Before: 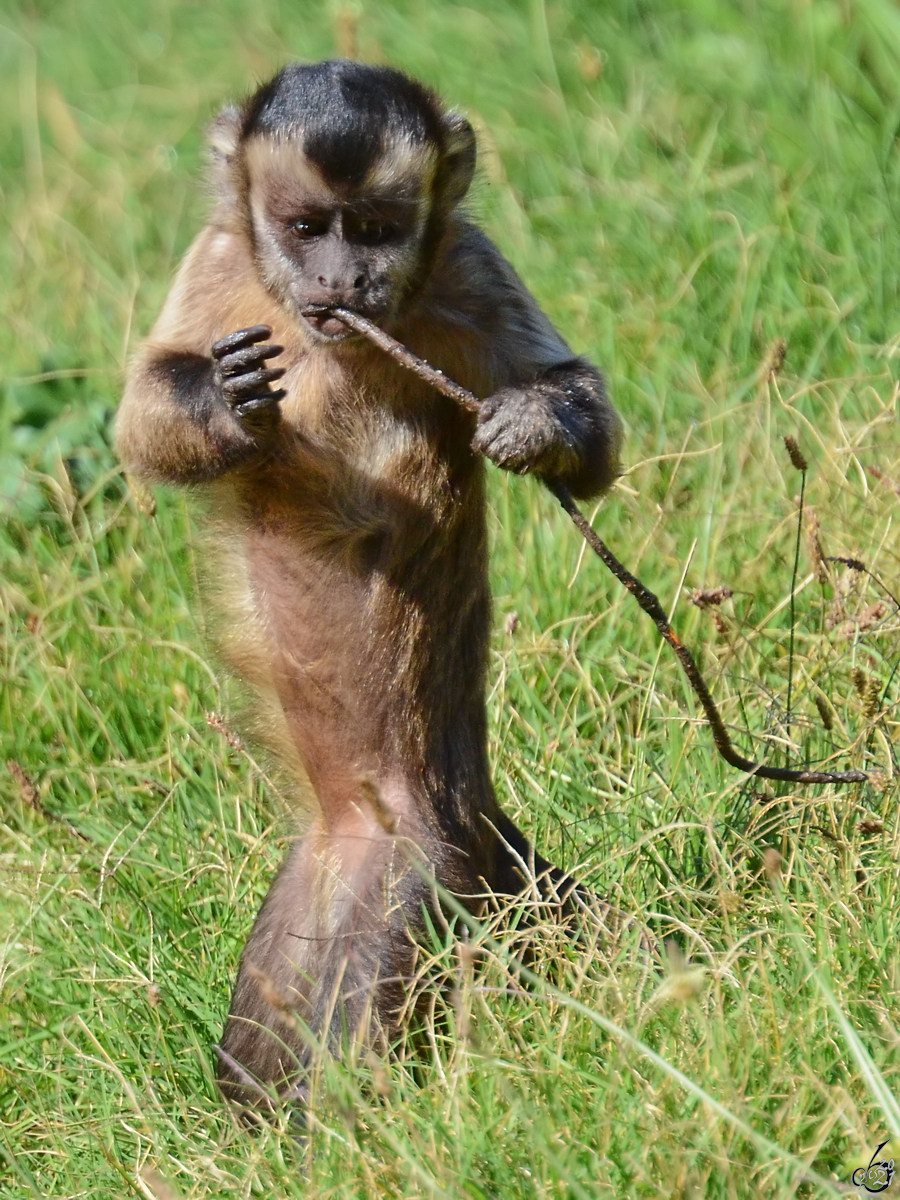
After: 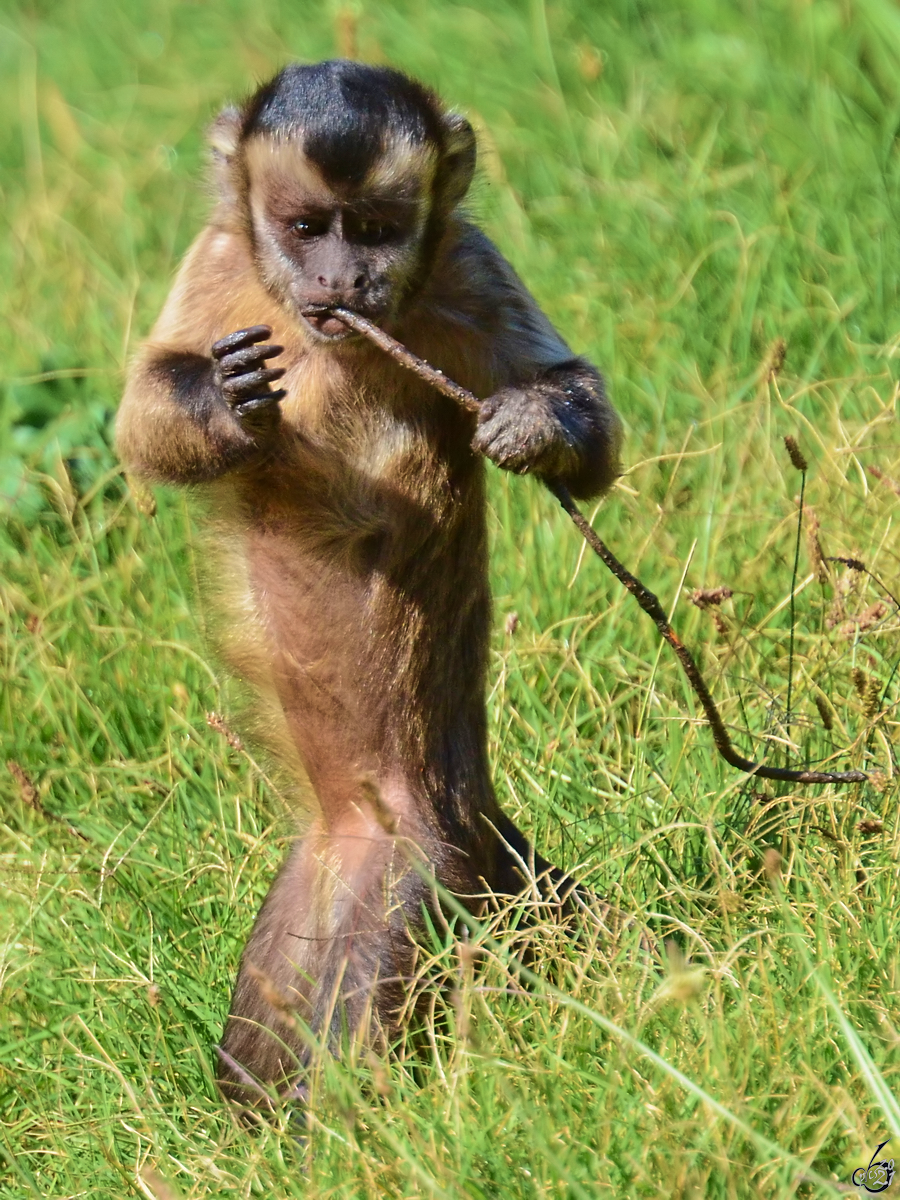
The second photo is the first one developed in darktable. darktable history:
velvia: strength 44.66%
